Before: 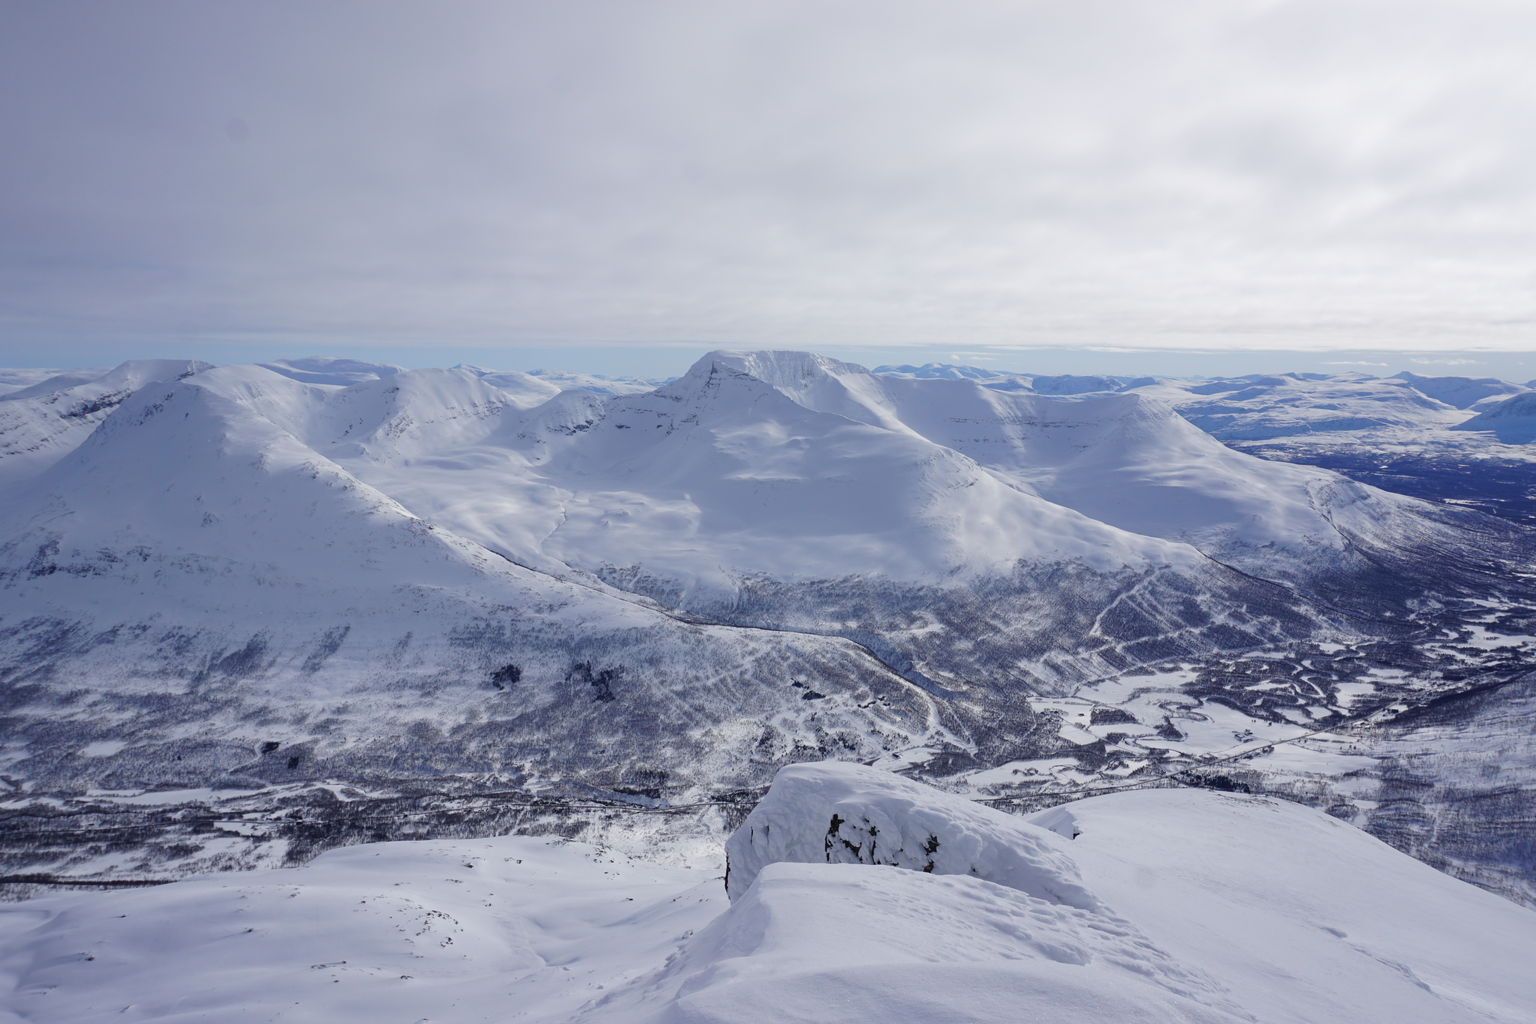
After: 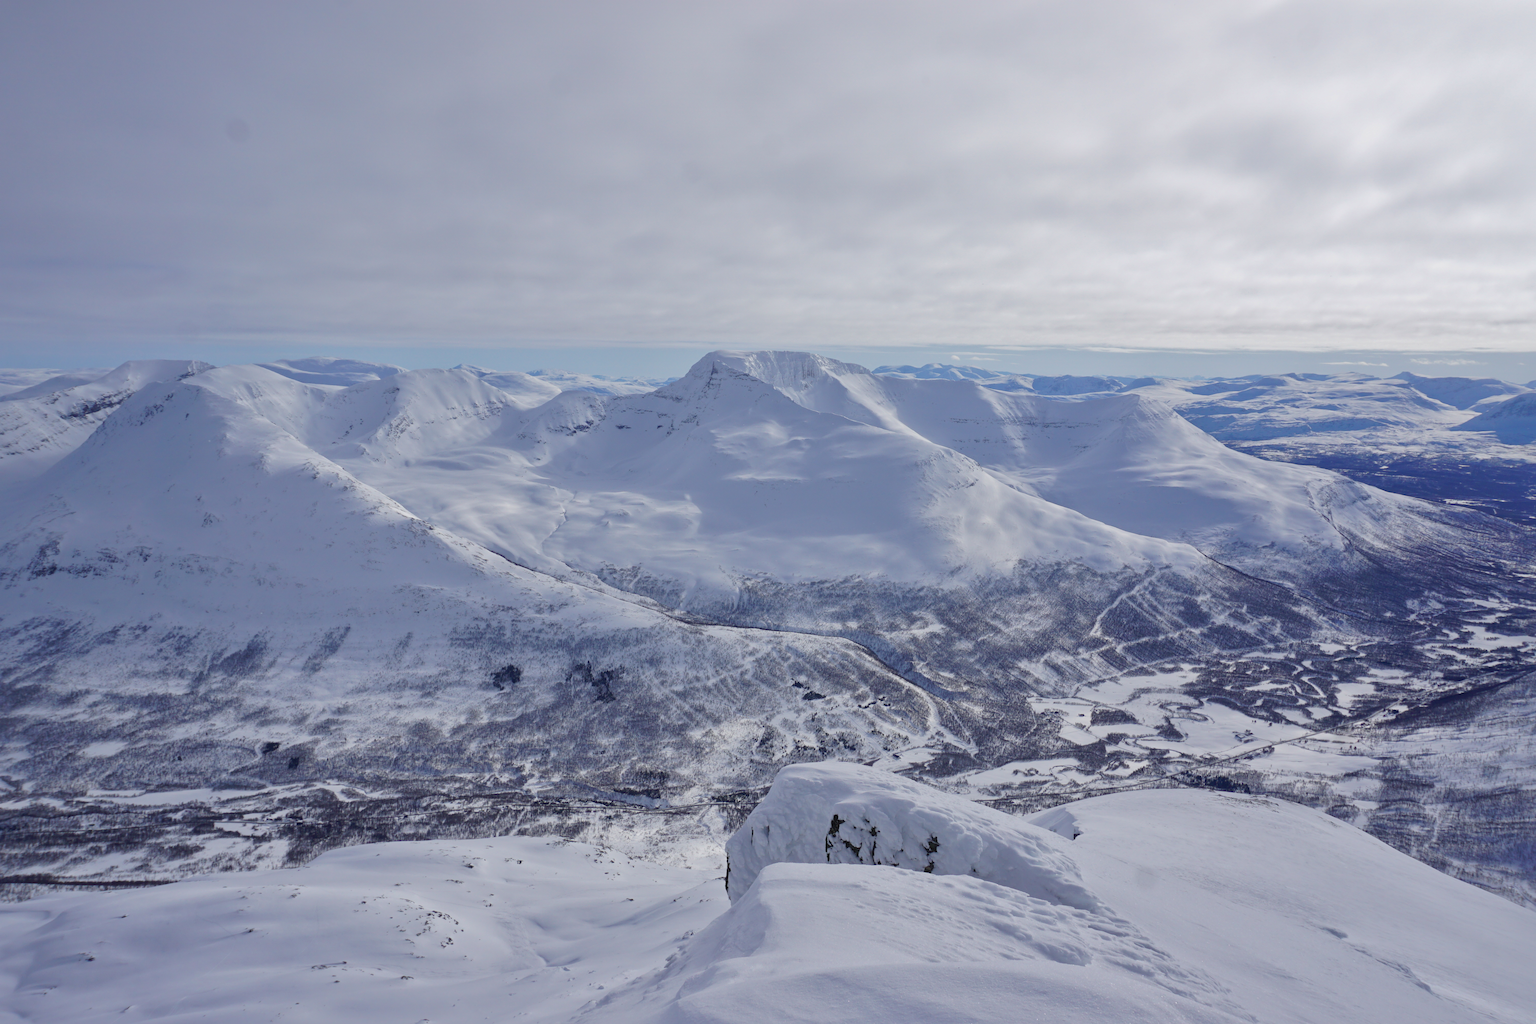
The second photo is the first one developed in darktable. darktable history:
shadows and highlights: highlights color adjustment 73.11%
